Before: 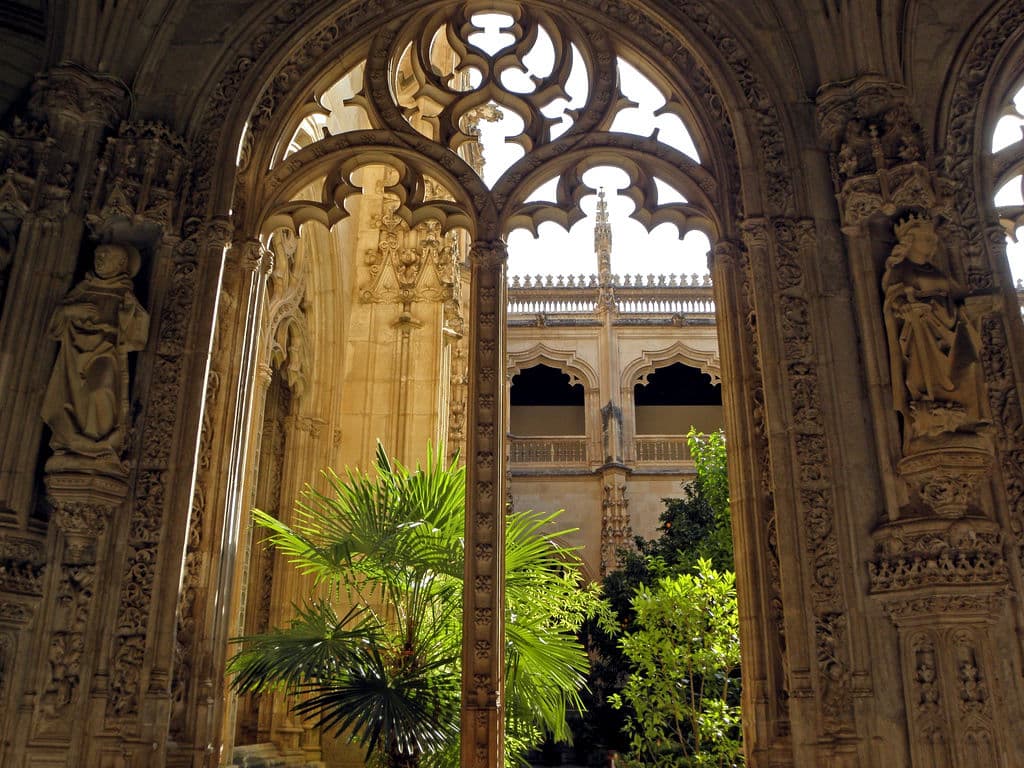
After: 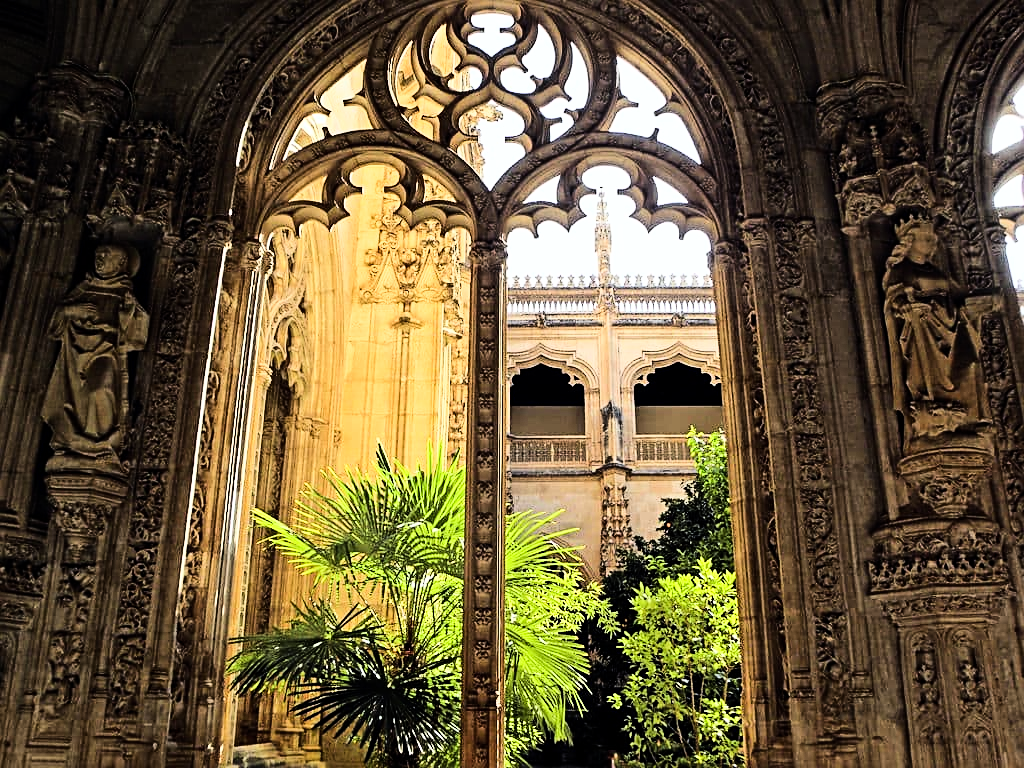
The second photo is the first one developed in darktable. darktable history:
color correction: saturation 0.99
sharpen: on, module defaults
white balance: red 0.988, blue 1.017
rgb curve: curves: ch0 [(0, 0) (0.21, 0.15) (0.24, 0.21) (0.5, 0.75) (0.75, 0.96) (0.89, 0.99) (1, 1)]; ch1 [(0, 0.02) (0.21, 0.13) (0.25, 0.2) (0.5, 0.67) (0.75, 0.9) (0.89, 0.97) (1, 1)]; ch2 [(0, 0.02) (0.21, 0.13) (0.25, 0.2) (0.5, 0.67) (0.75, 0.9) (0.89, 0.97) (1, 1)], compensate middle gray true
base curve: curves: ch0 [(0, 0) (0.262, 0.32) (0.722, 0.705) (1, 1)]
contrast brightness saturation: contrast 0.05
